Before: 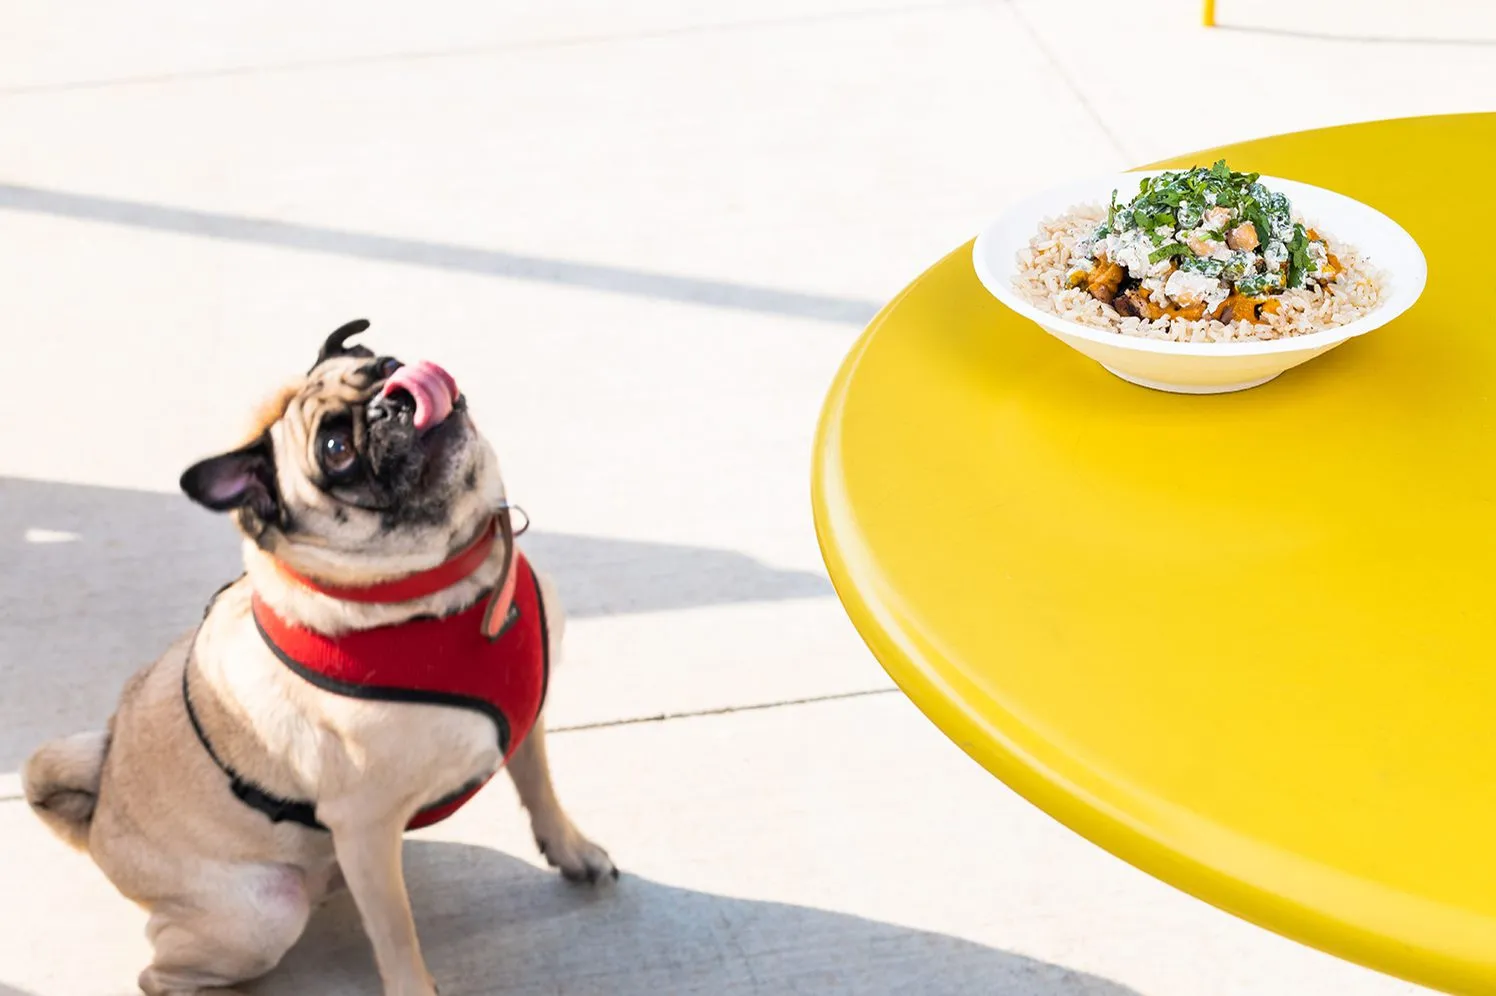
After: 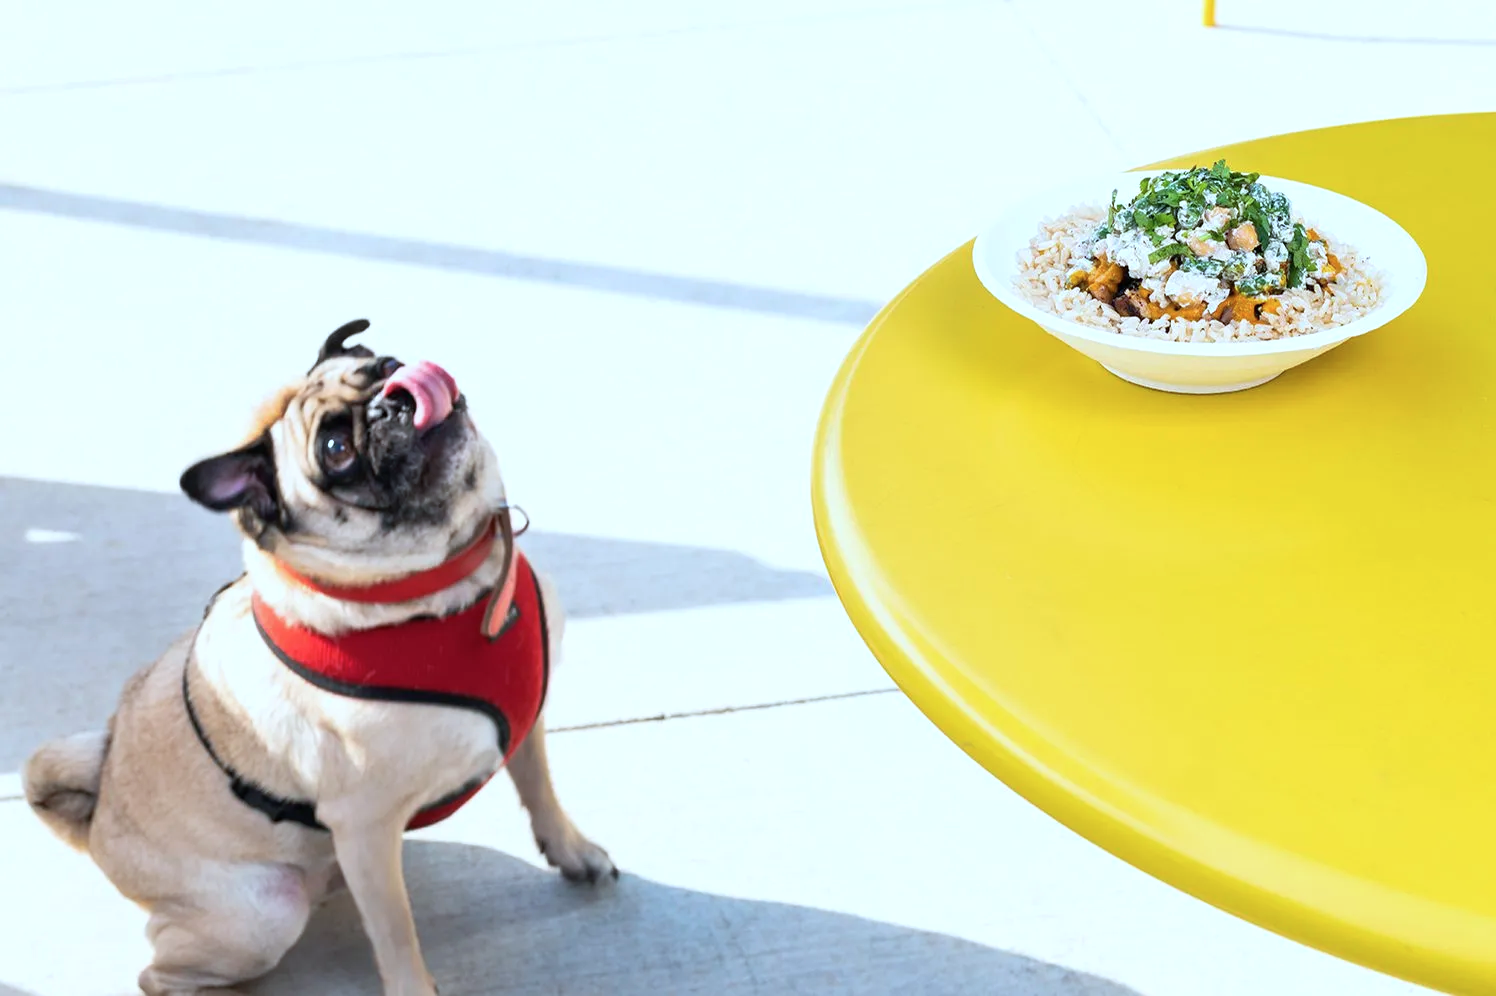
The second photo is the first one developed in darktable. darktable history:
exposure: exposure 0.082 EV, compensate exposure bias true, compensate highlight preservation false
color calibration: illuminant F (fluorescent), F source F9 (Cool White Deluxe 4150 K) – high CRI, x 0.374, y 0.373, temperature 4159.48 K
